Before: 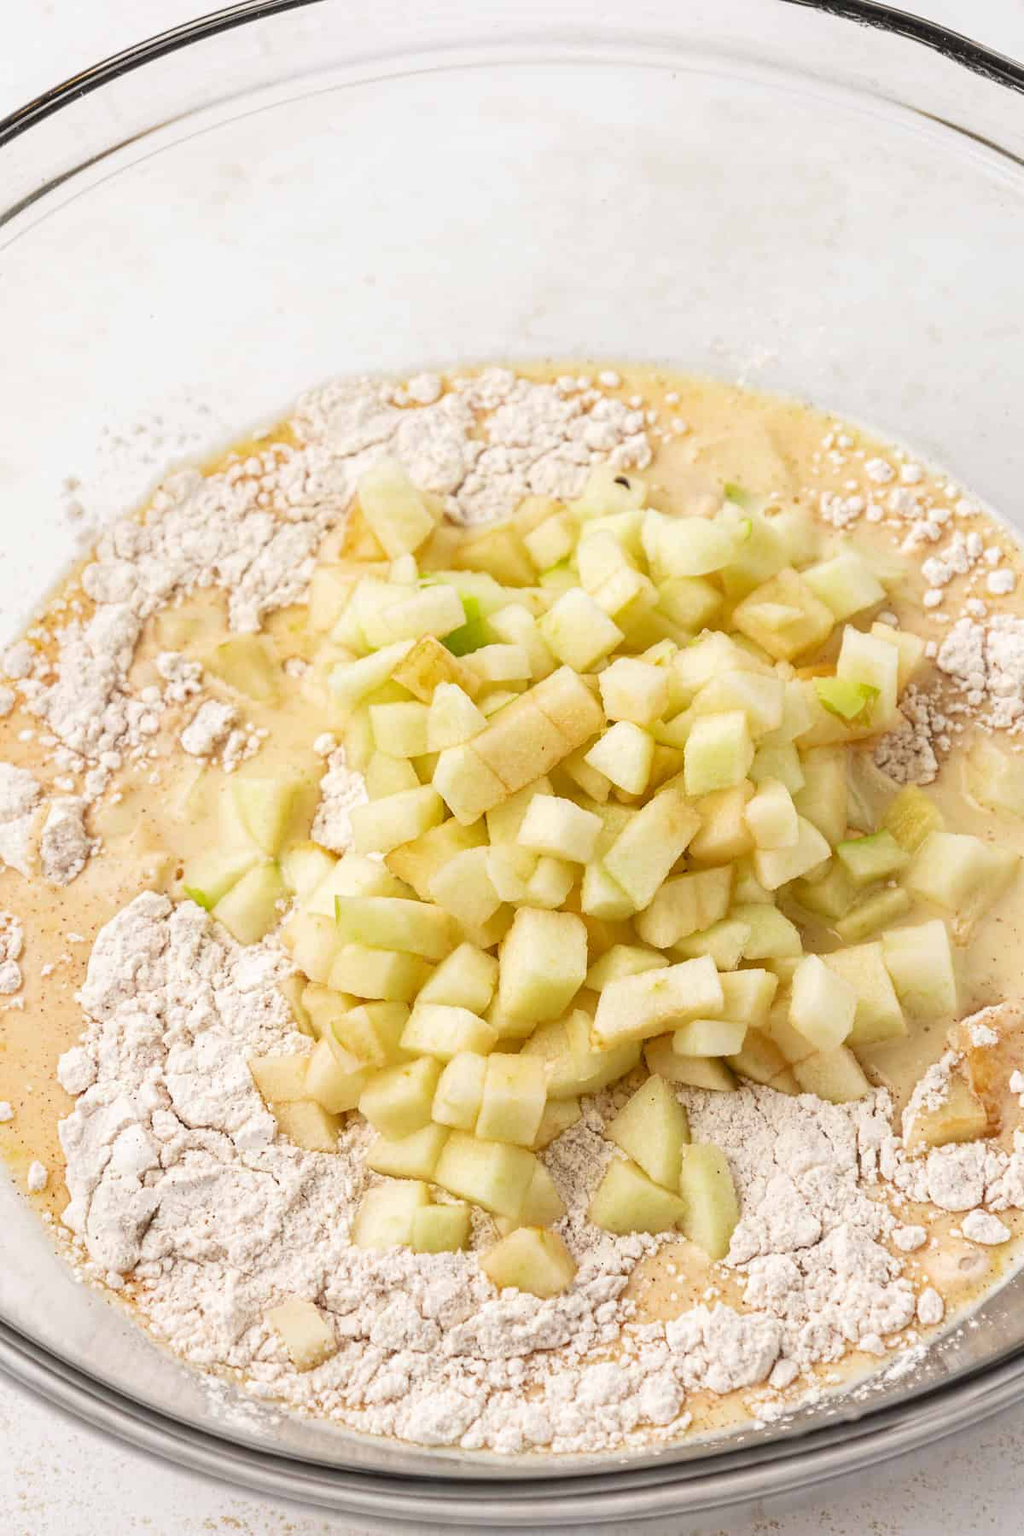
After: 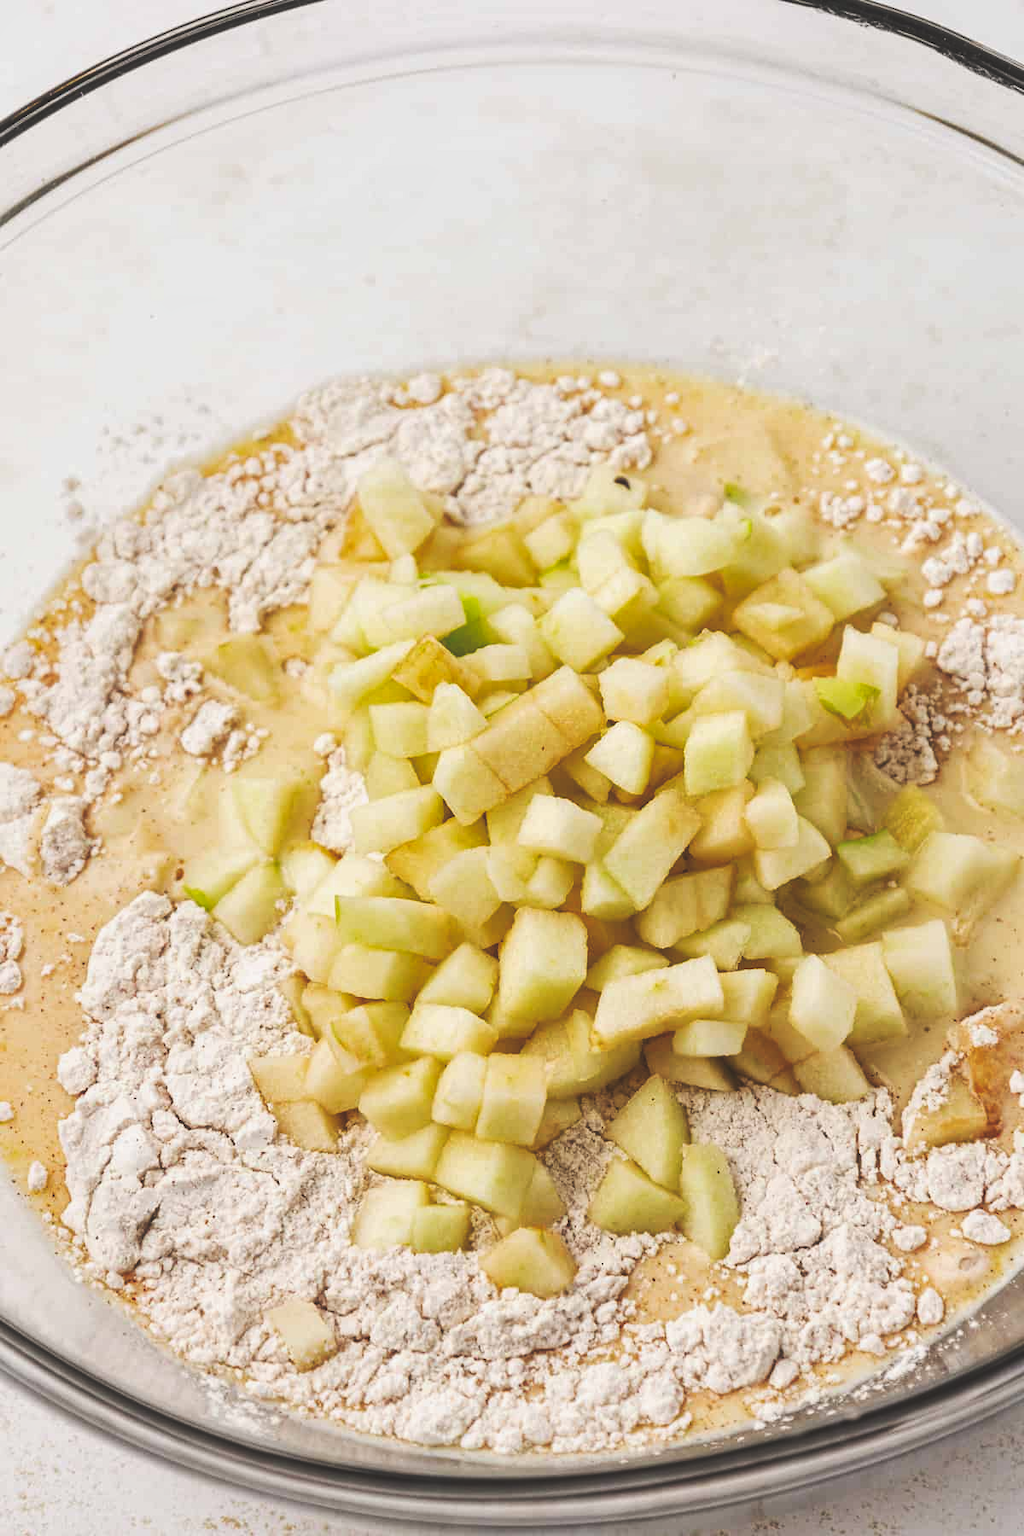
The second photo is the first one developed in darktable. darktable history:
tone curve: curves: ch0 [(0, 0.142) (0.384, 0.314) (0.752, 0.711) (0.991, 0.95)]; ch1 [(0.006, 0.129) (0.346, 0.384) (1, 1)]; ch2 [(0.003, 0.057) (0.261, 0.248) (1, 1)], preserve colors none
local contrast: mode bilateral grid, contrast 19, coarseness 49, detail 119%, midtone range 0.2
